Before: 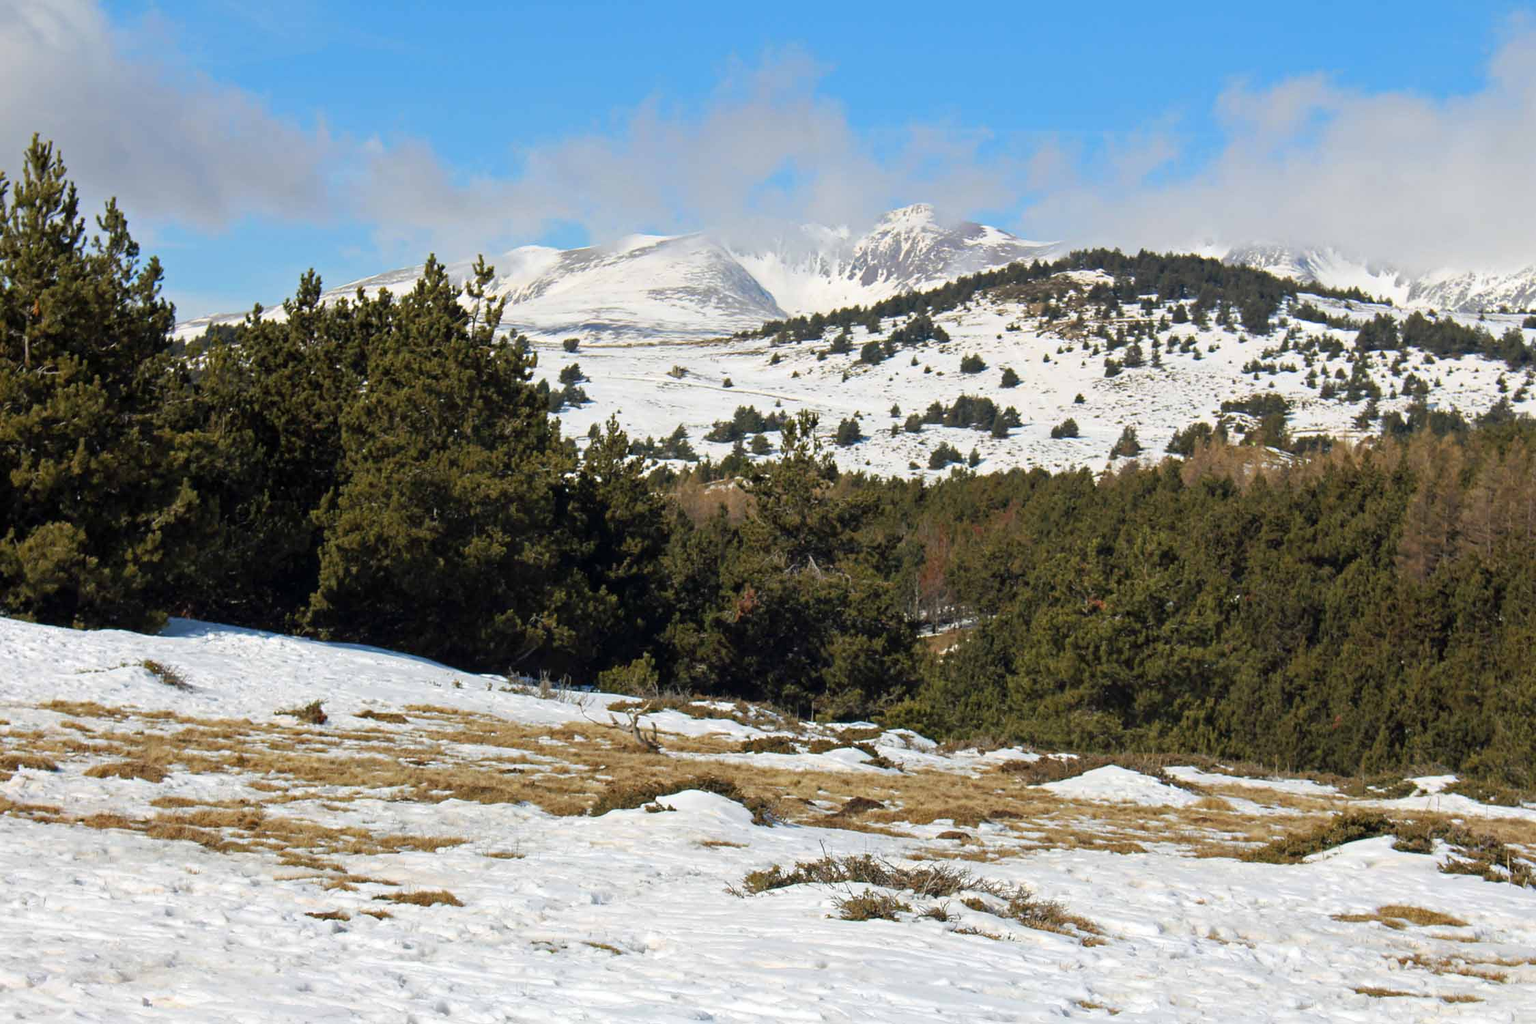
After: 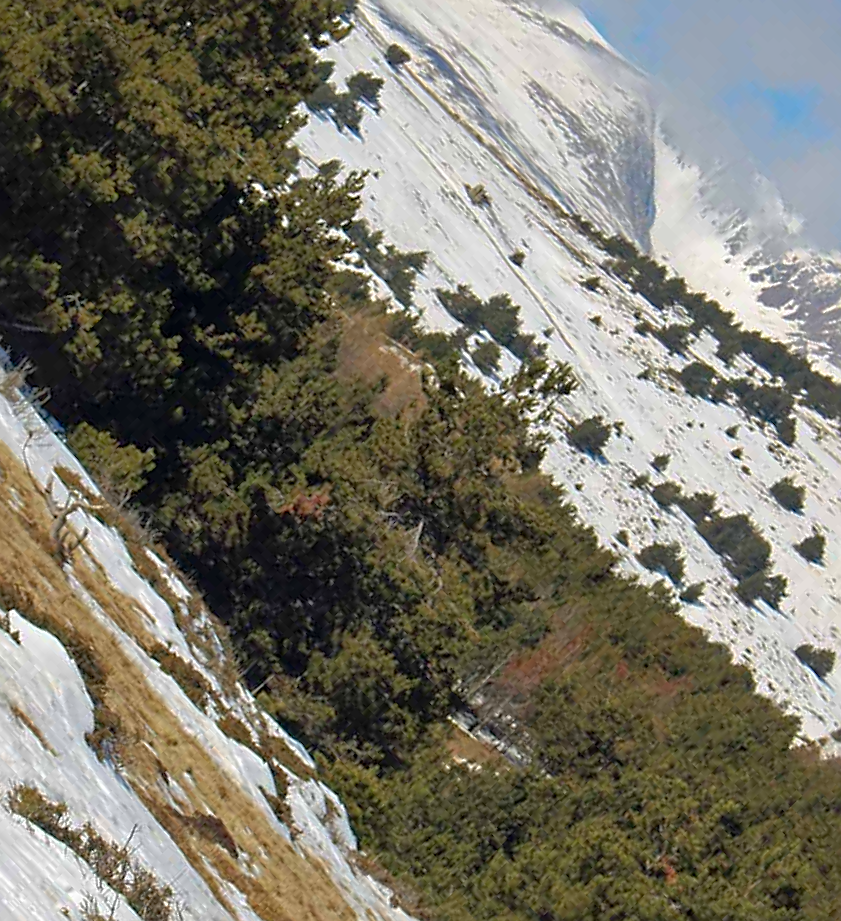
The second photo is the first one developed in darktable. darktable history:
sharpen: on, module defaults
crop and rotate: angle -45.4°, top 16.07%, right 0.91%, bottom 11.653%
shadows and highlights: on, module defaults
